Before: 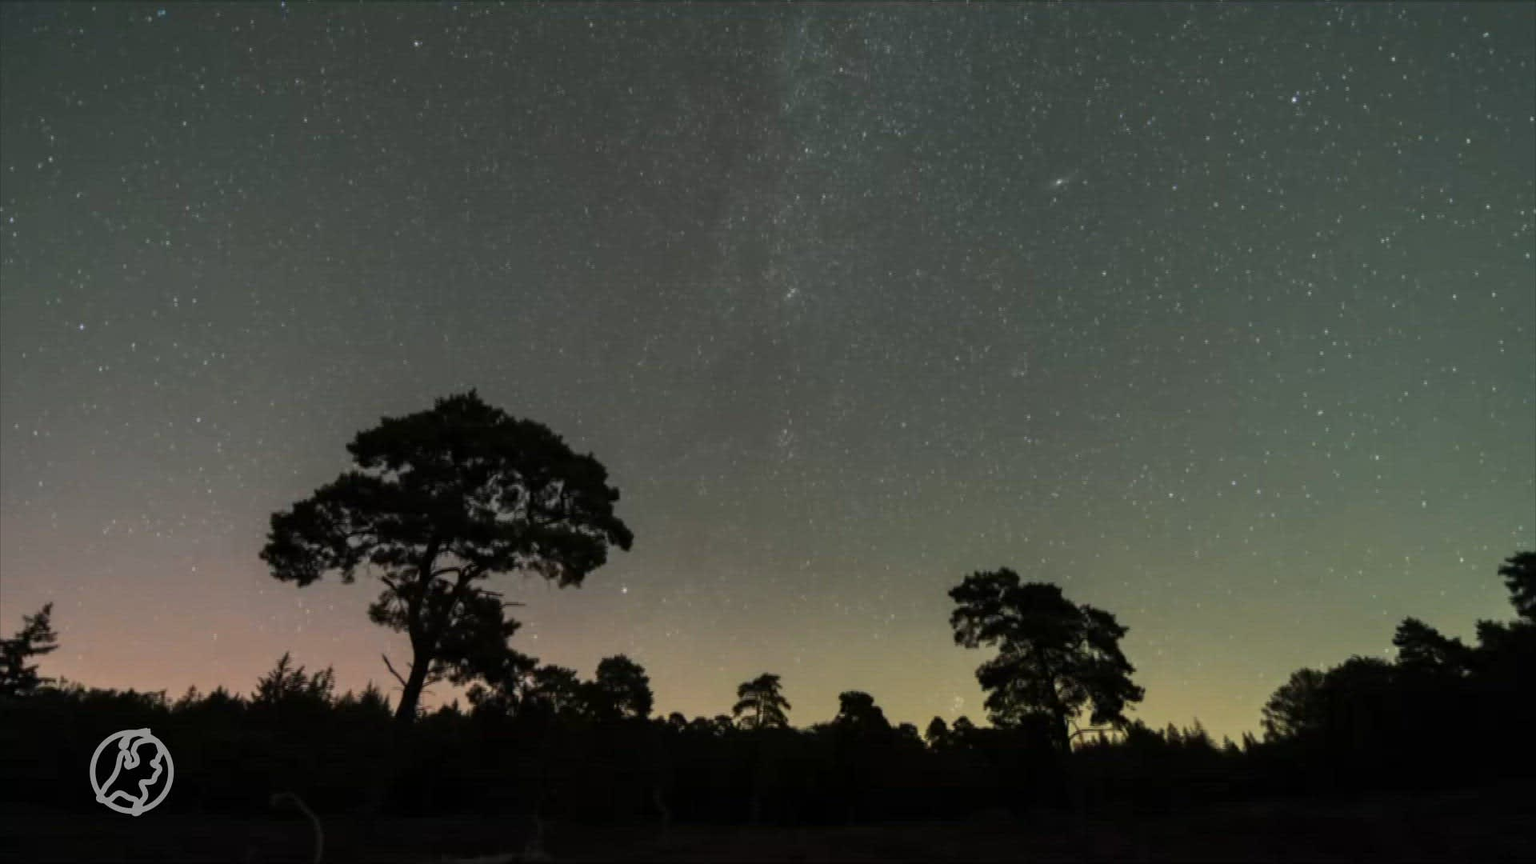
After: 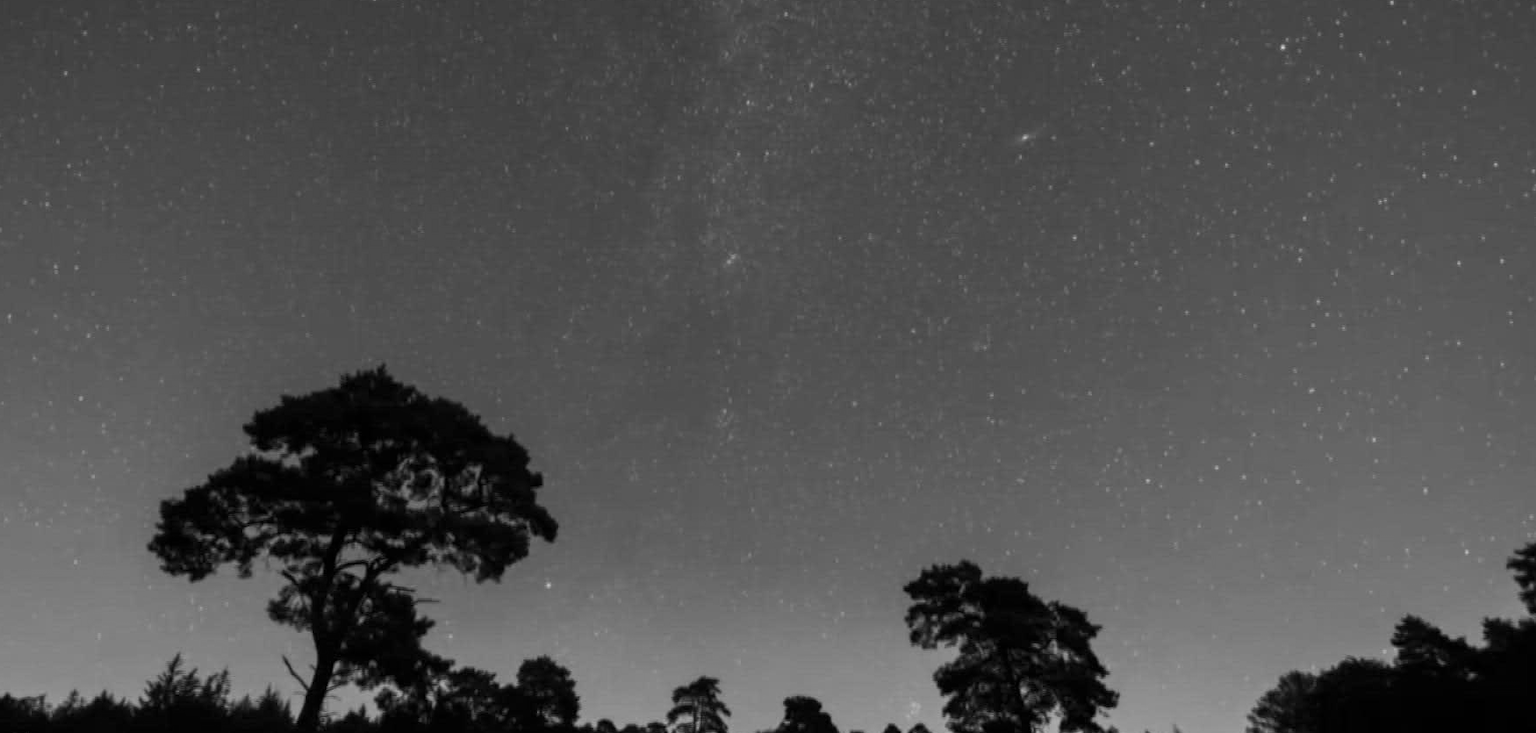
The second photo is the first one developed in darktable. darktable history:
tone equalizer: -8 EV -0.55 EV
crop: left 8.155%, top 6.611%, bottom 15.385%
monochrome: on, module defaults
